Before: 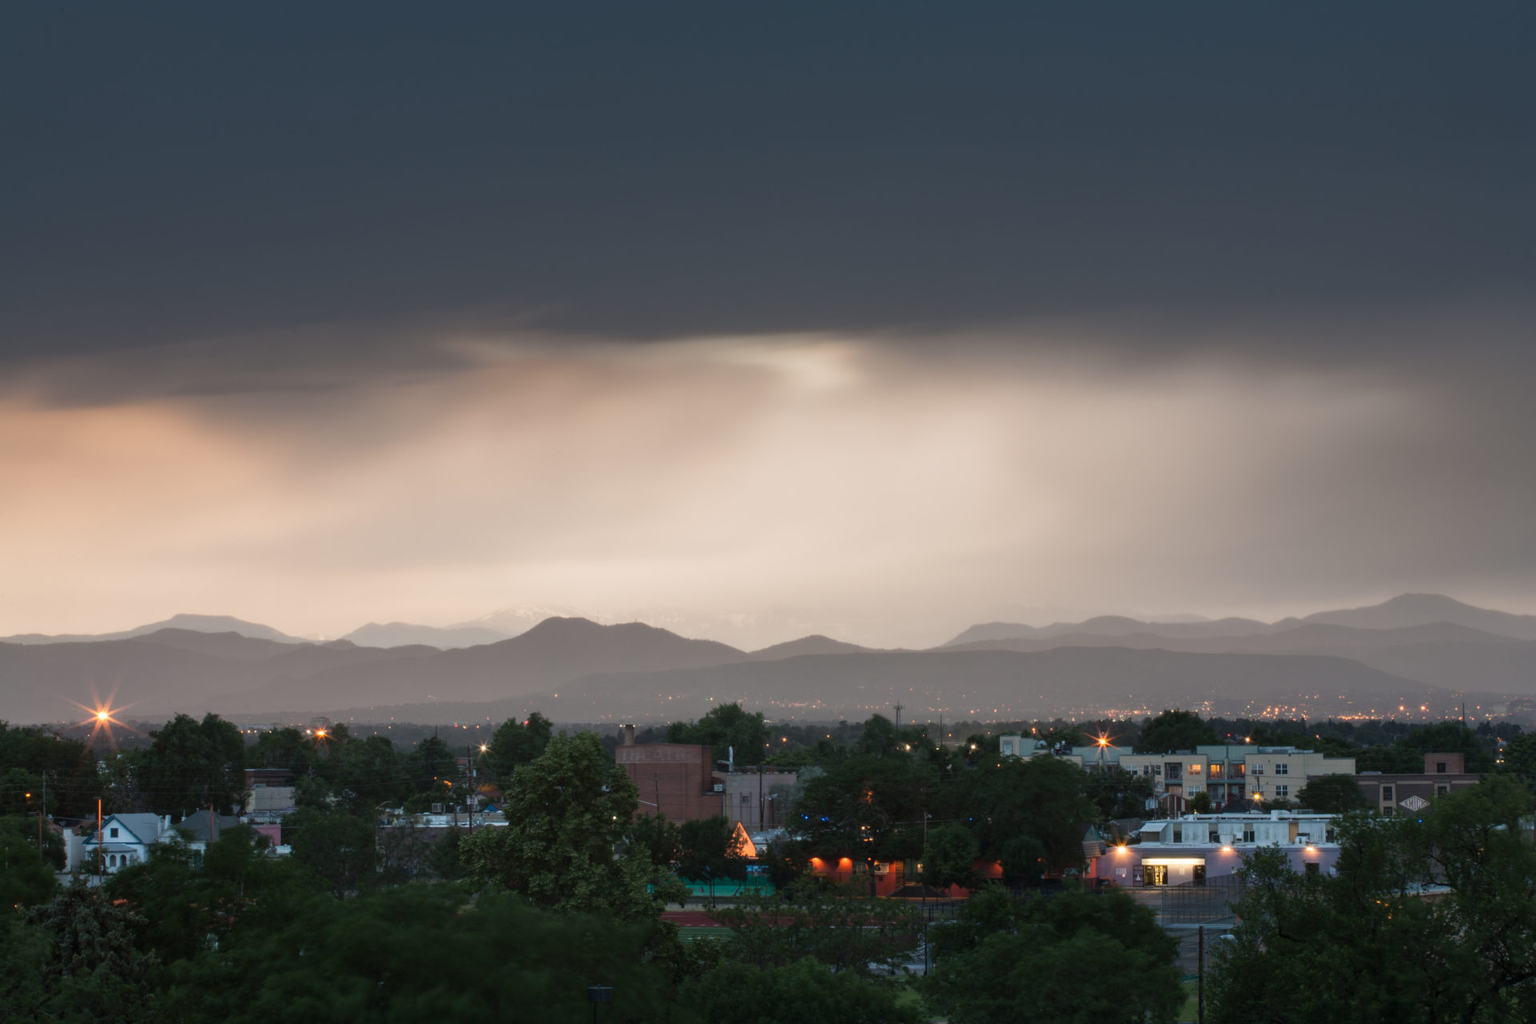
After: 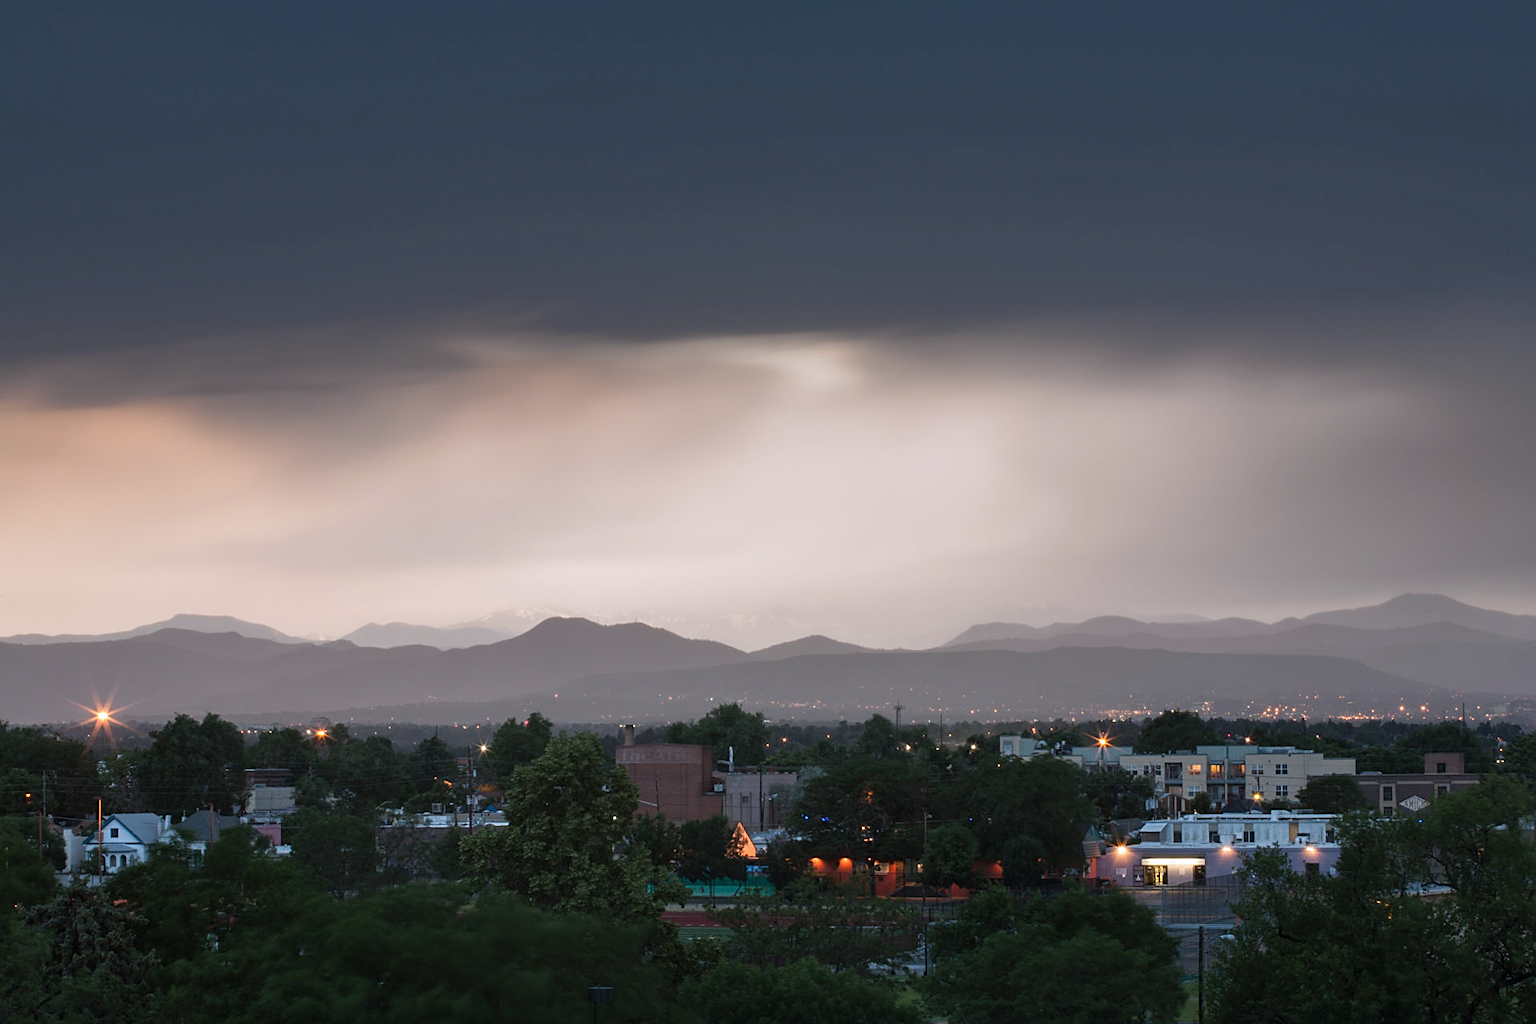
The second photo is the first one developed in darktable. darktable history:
sharpen: on, module defaults
white balance: red 0.984, blue 1.059
